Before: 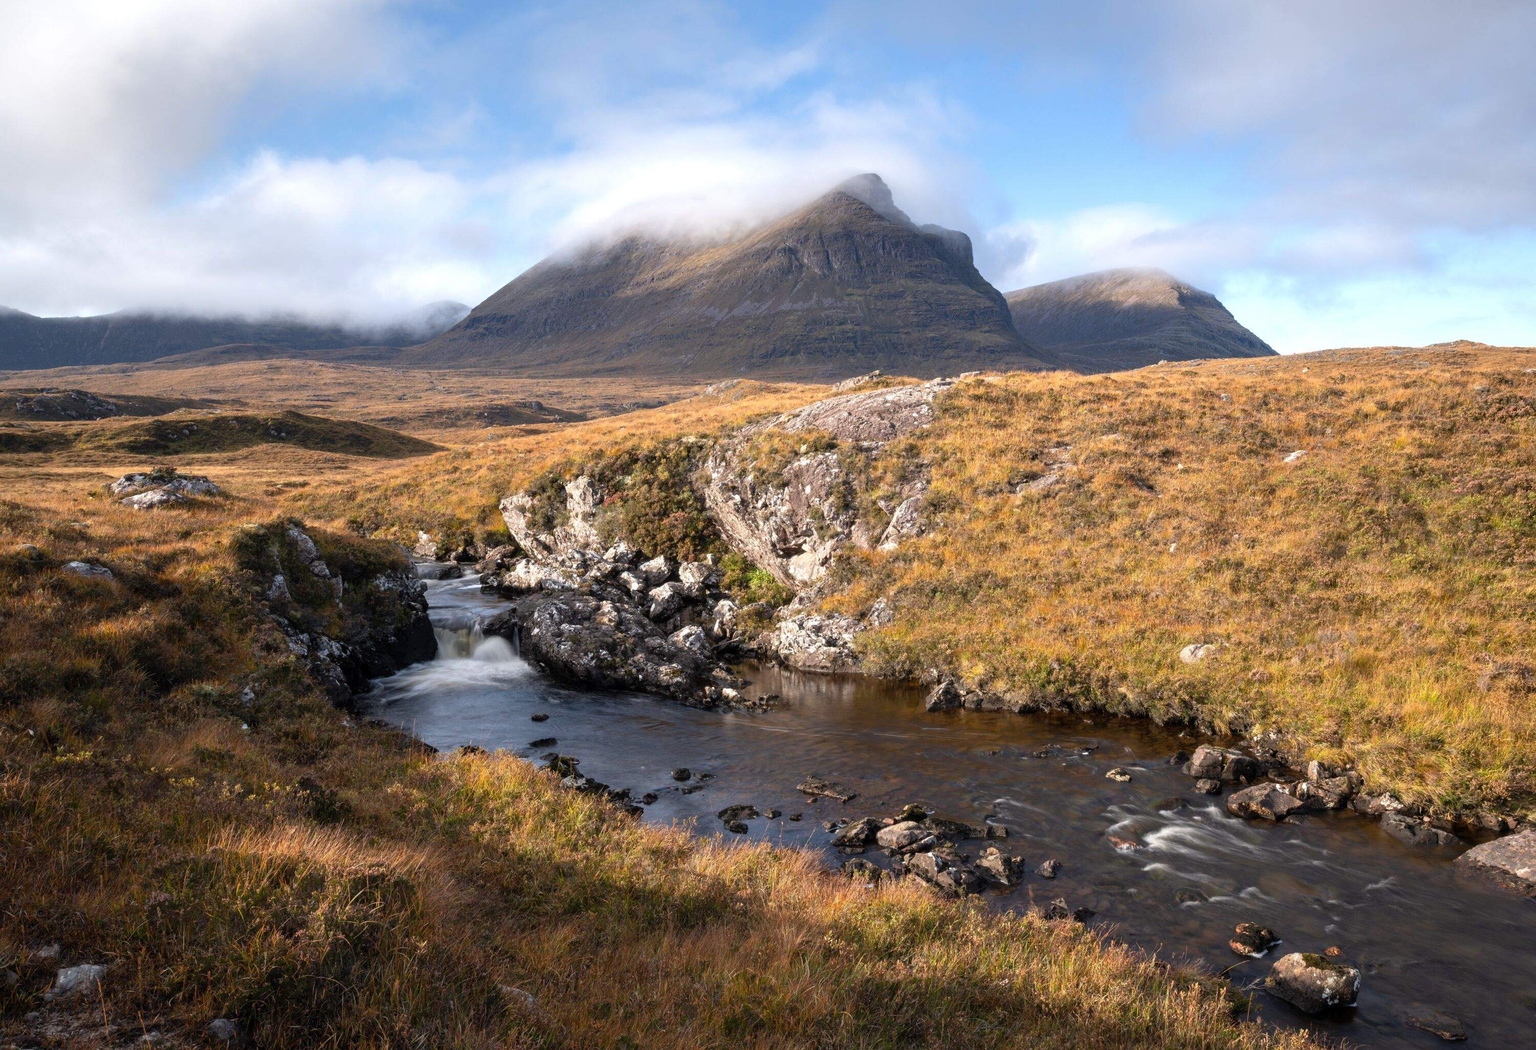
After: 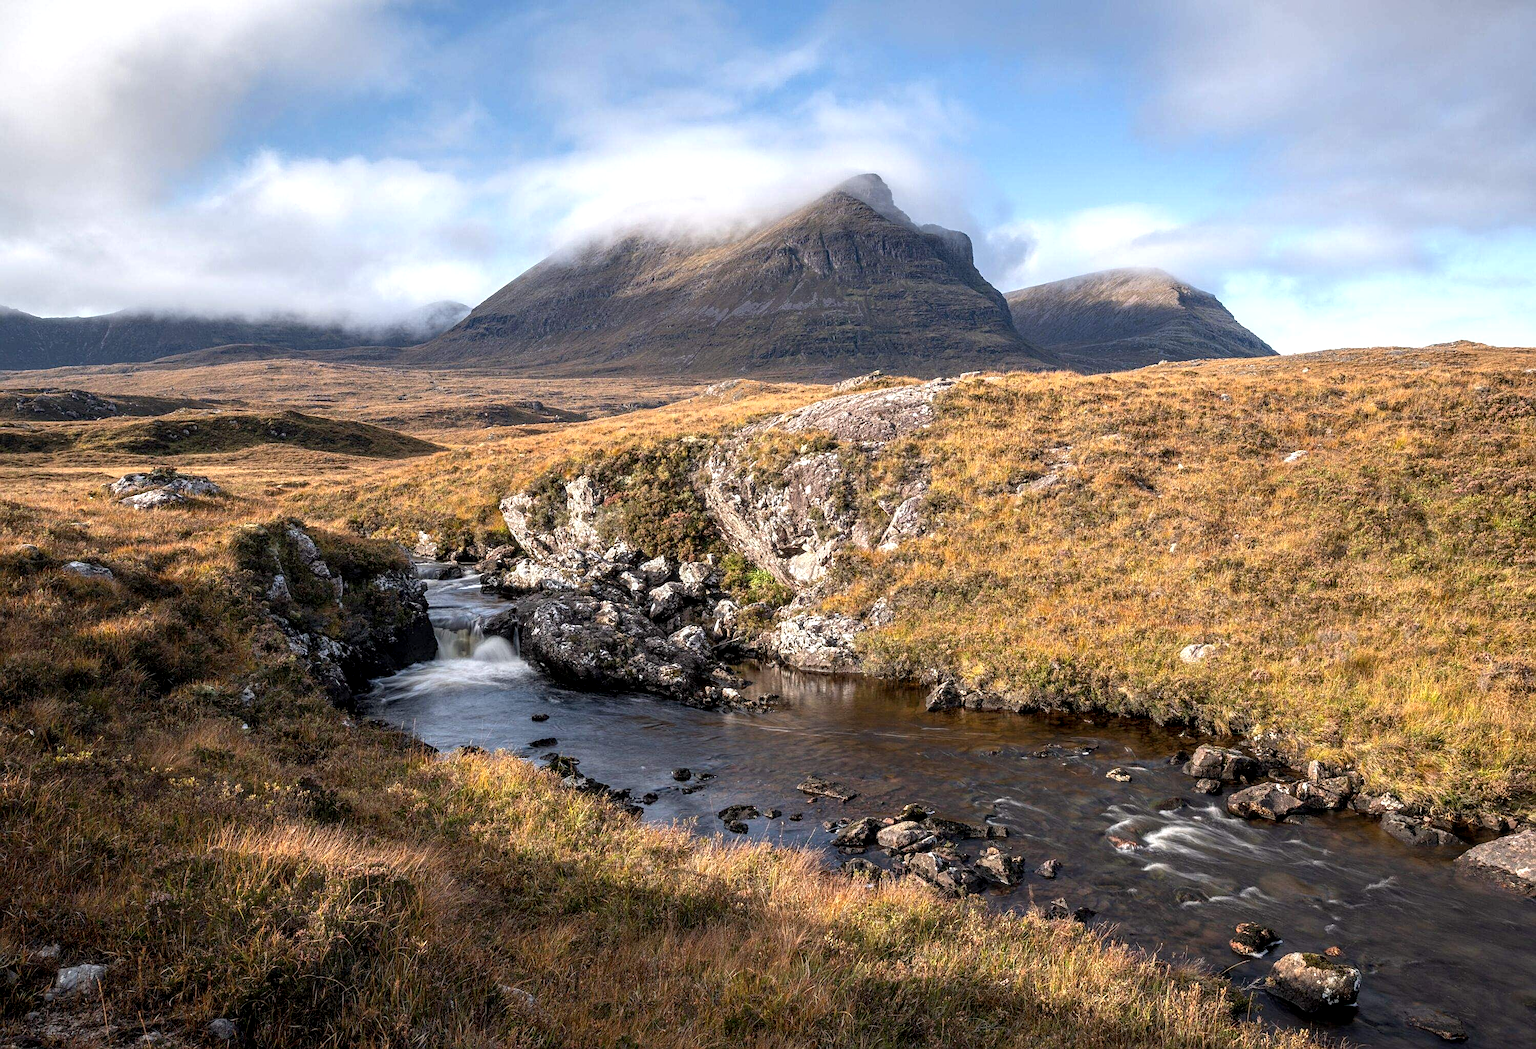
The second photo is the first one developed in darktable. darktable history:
local contrast: highlights 63%, detail 143%, midtone range 0.427
sharpen: on, module defaults
